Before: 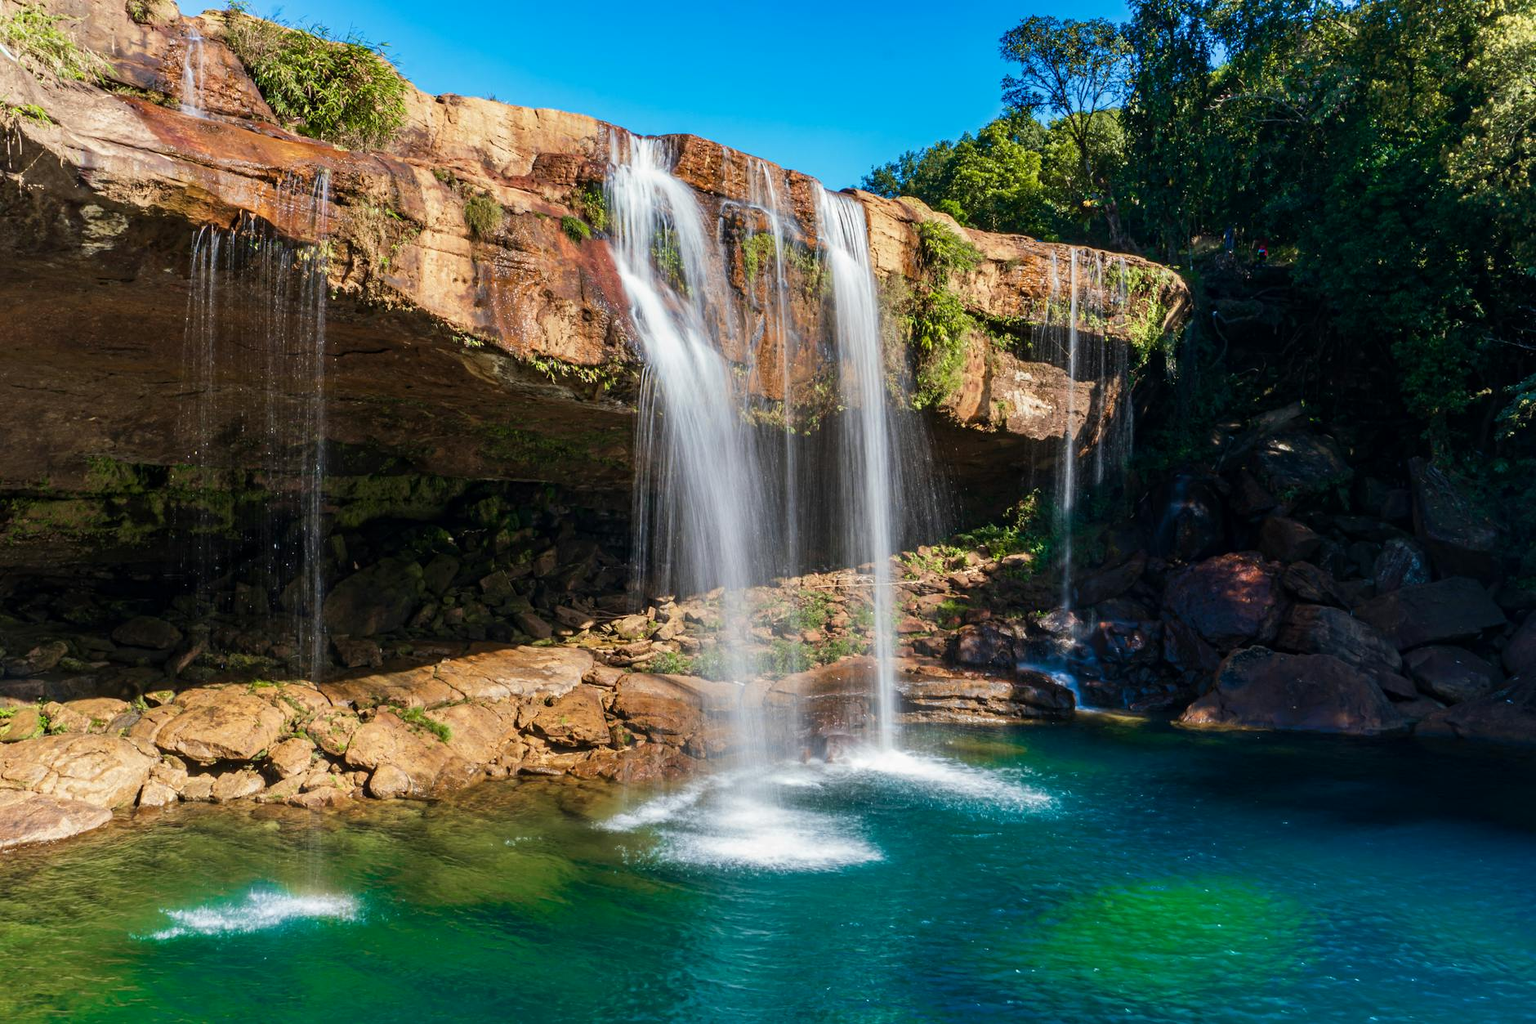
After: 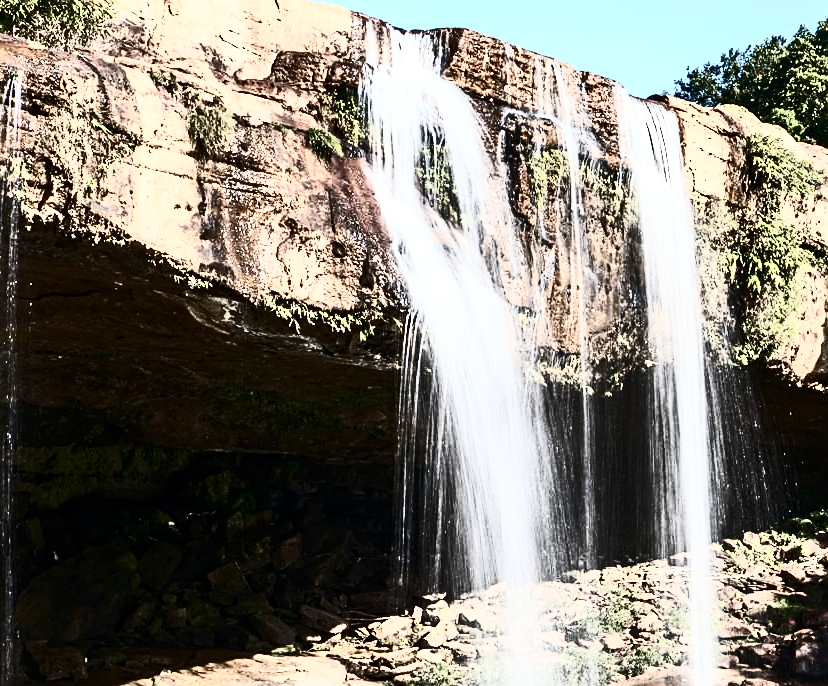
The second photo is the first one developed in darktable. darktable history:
color correction: saturation 0.5
crop: left 20.248%, top 10.86%, right 35.675%, bottom 34.321%
sharpen: on, module defaults
exposure: exposure 0.178 EV, compensate exposure bias true, compensate highlight preservation false
contrast brightness saturation: contrast 0.93, brightness 0.2
white balance: red 1, blue 1
